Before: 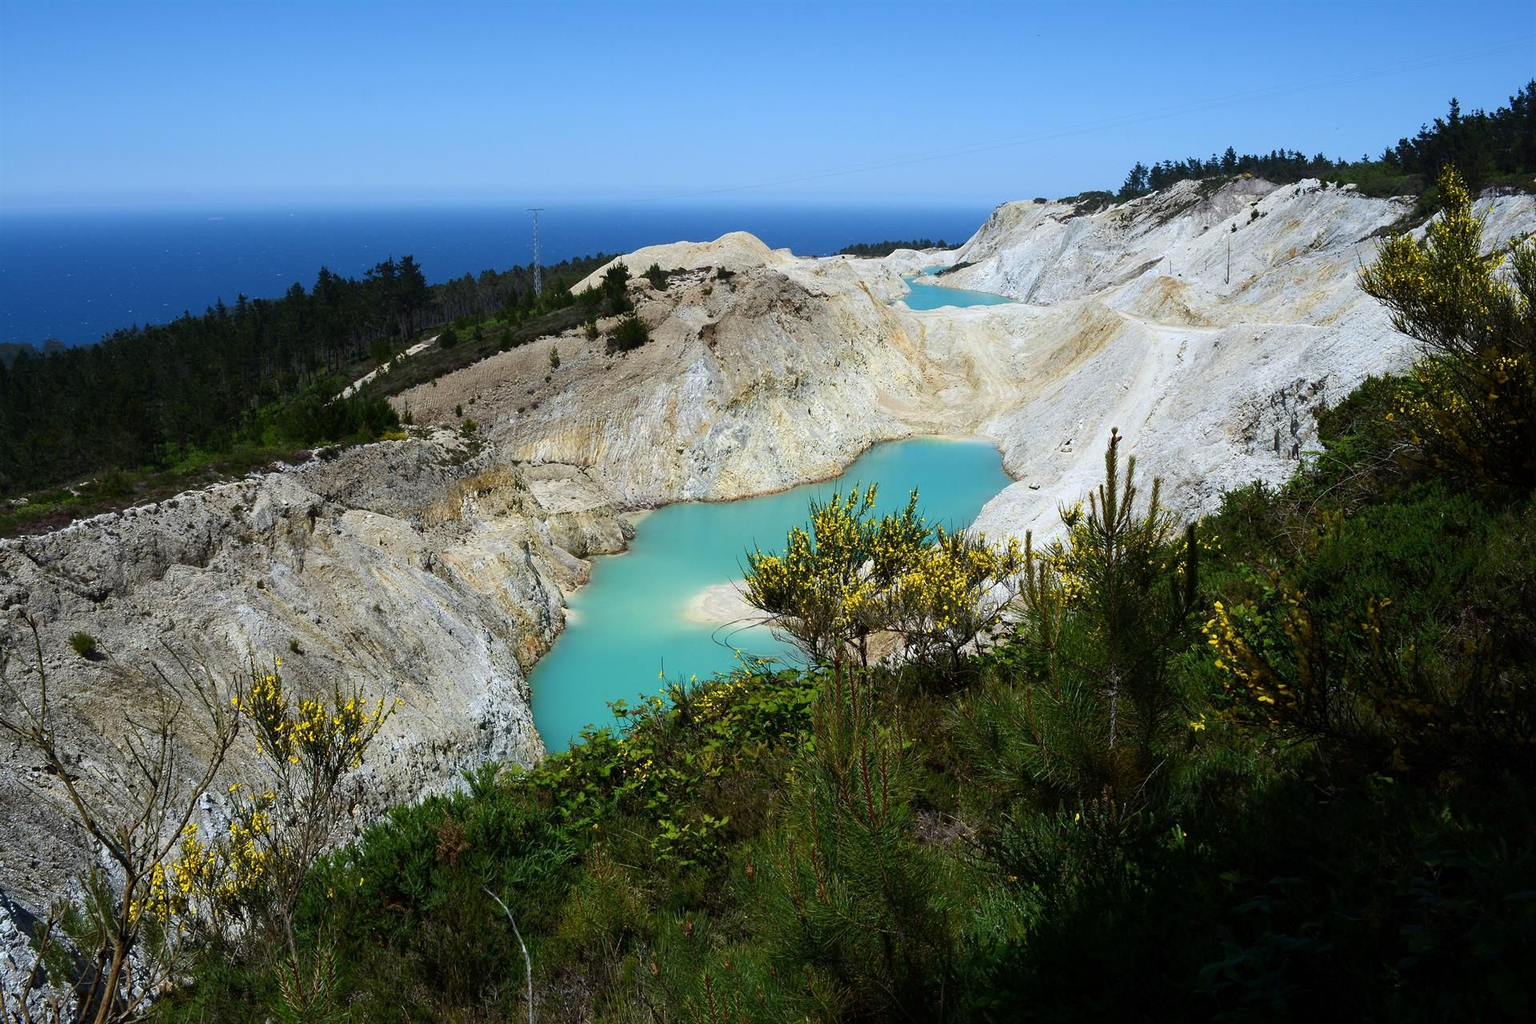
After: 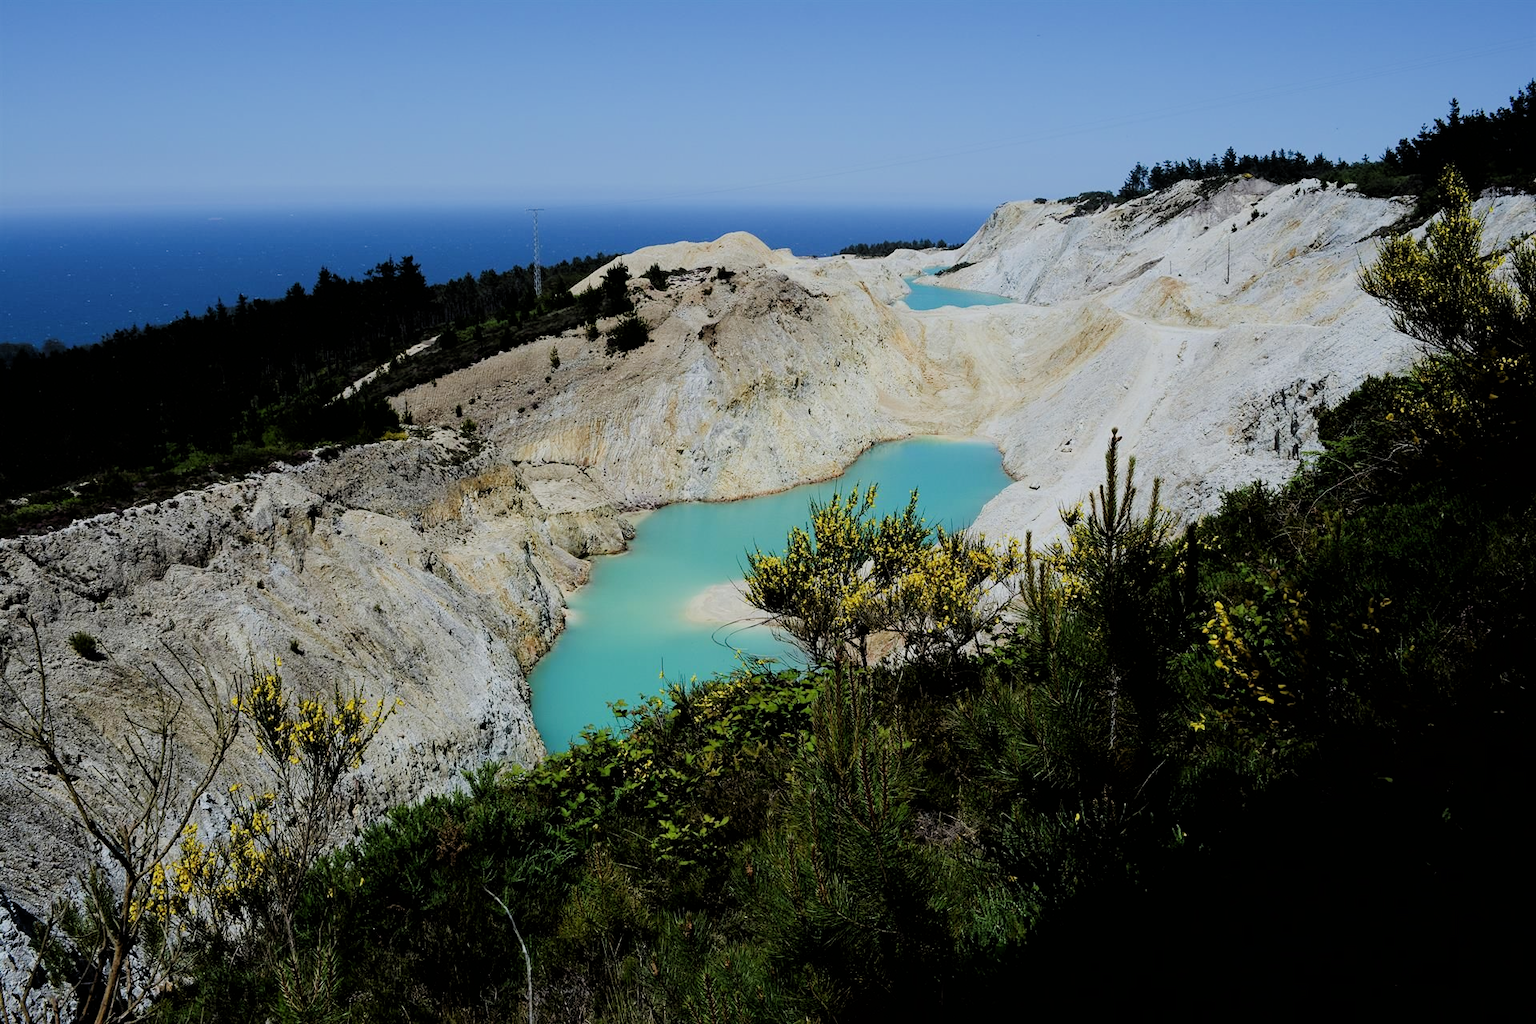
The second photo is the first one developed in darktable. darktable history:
filmic rgb: black relative exposure -4.38 EV, white relative exposure 4.56 EV, hardness 2.39, contrast 1.05
